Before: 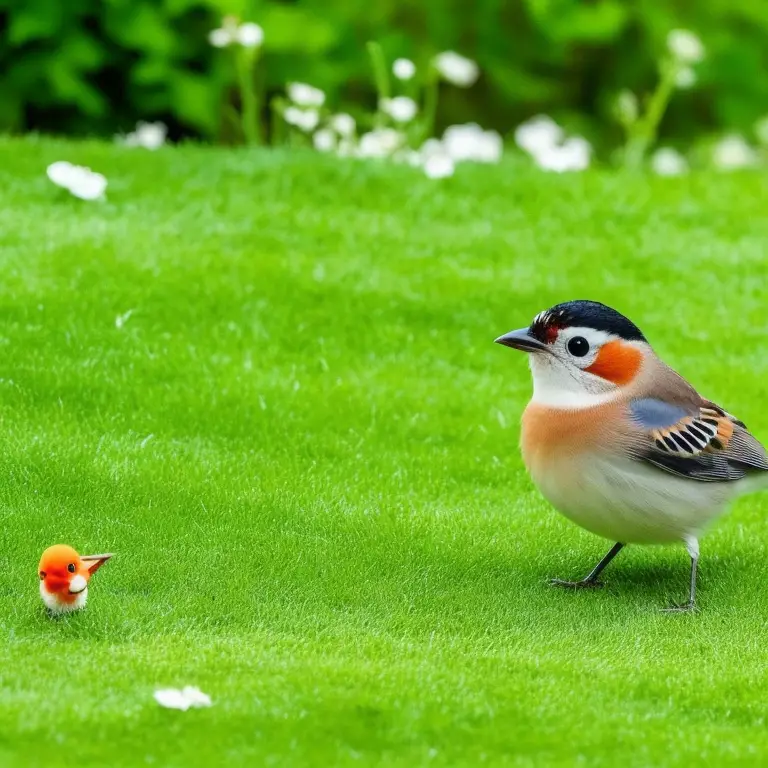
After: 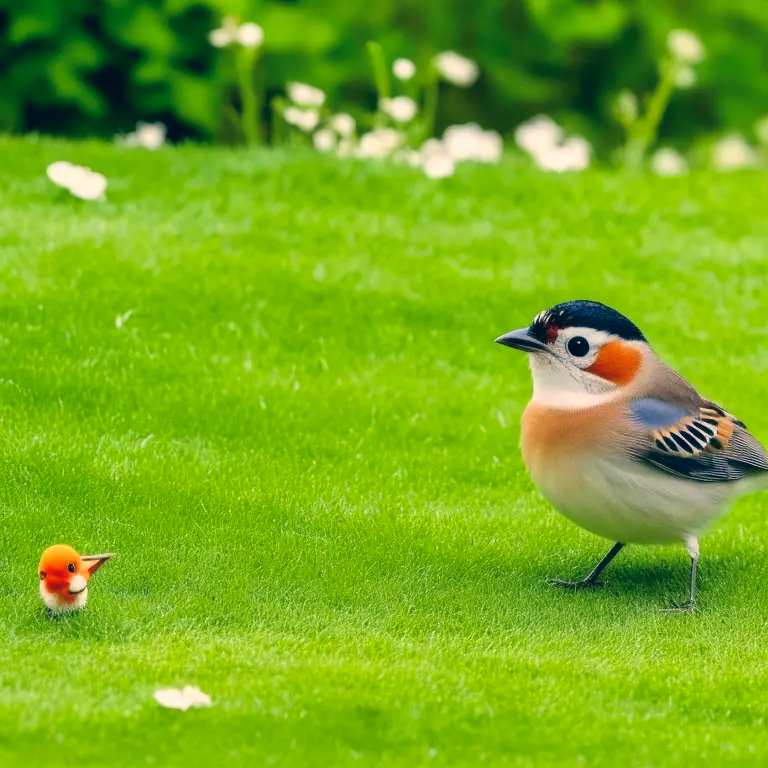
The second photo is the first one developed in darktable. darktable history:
exposure: compensate exposure bias true, compensate highlight preservation false
color correction: highlights a* 10.36, highlights b* 14.45, shadows a* -9.71, shadows b* -14.86
